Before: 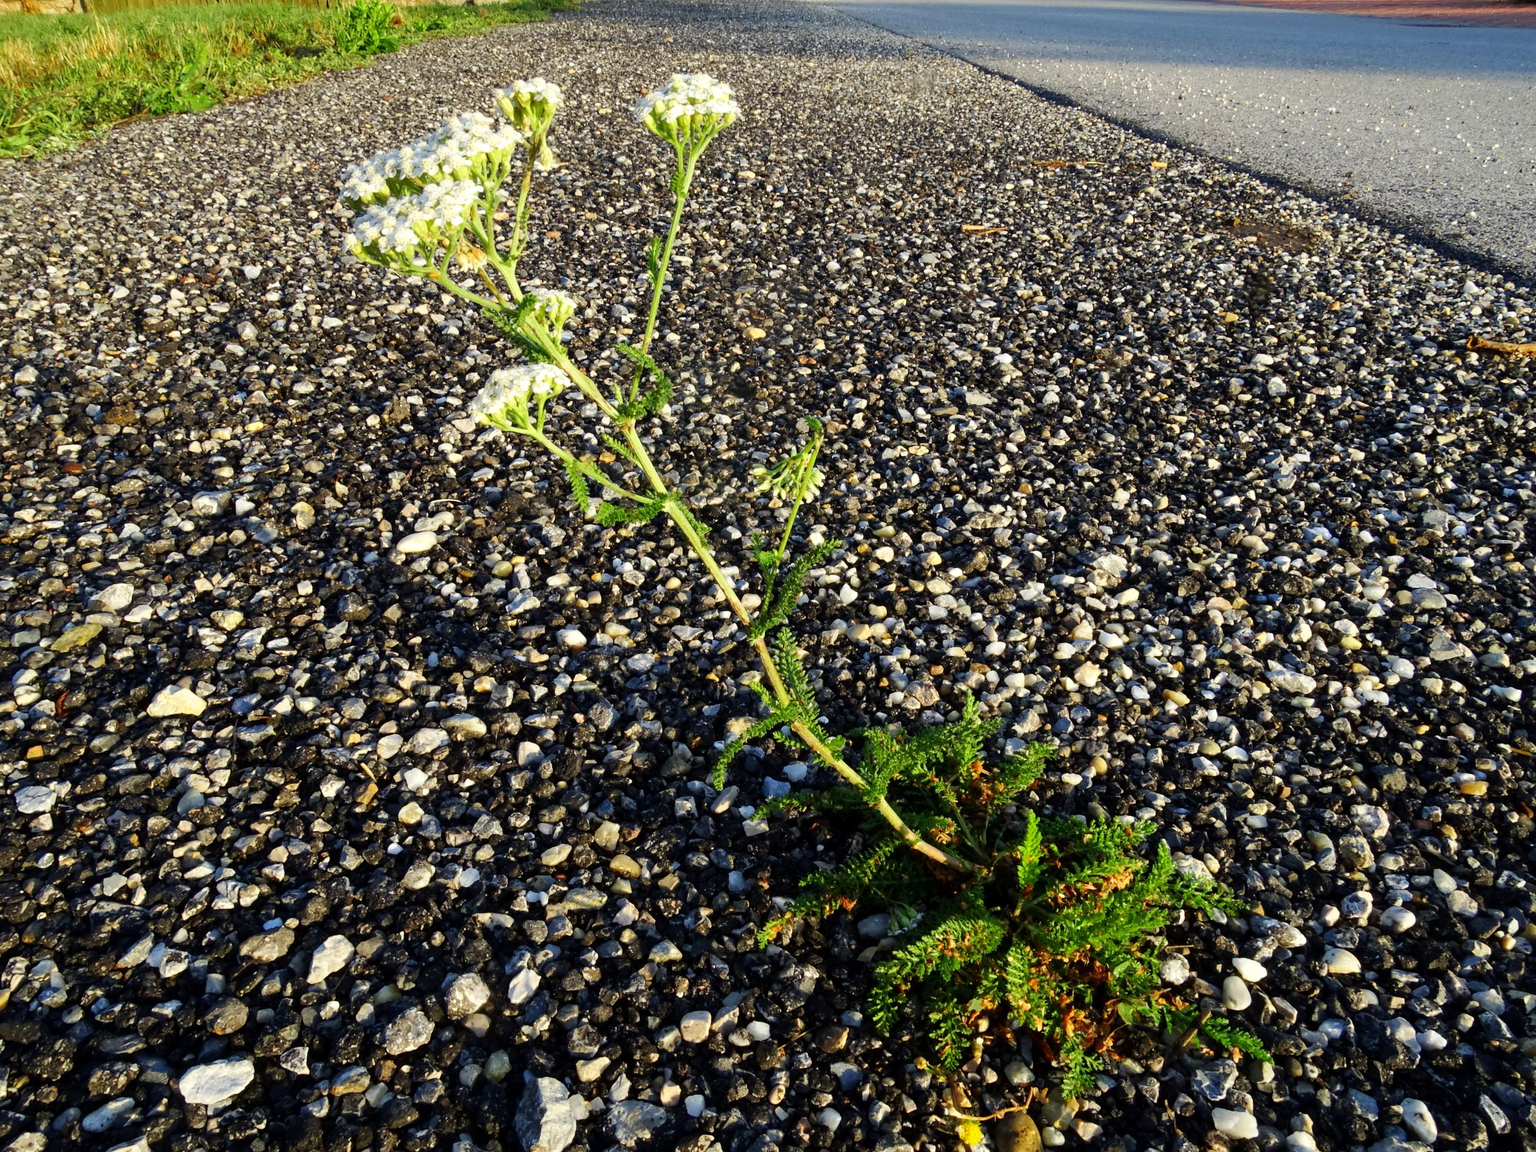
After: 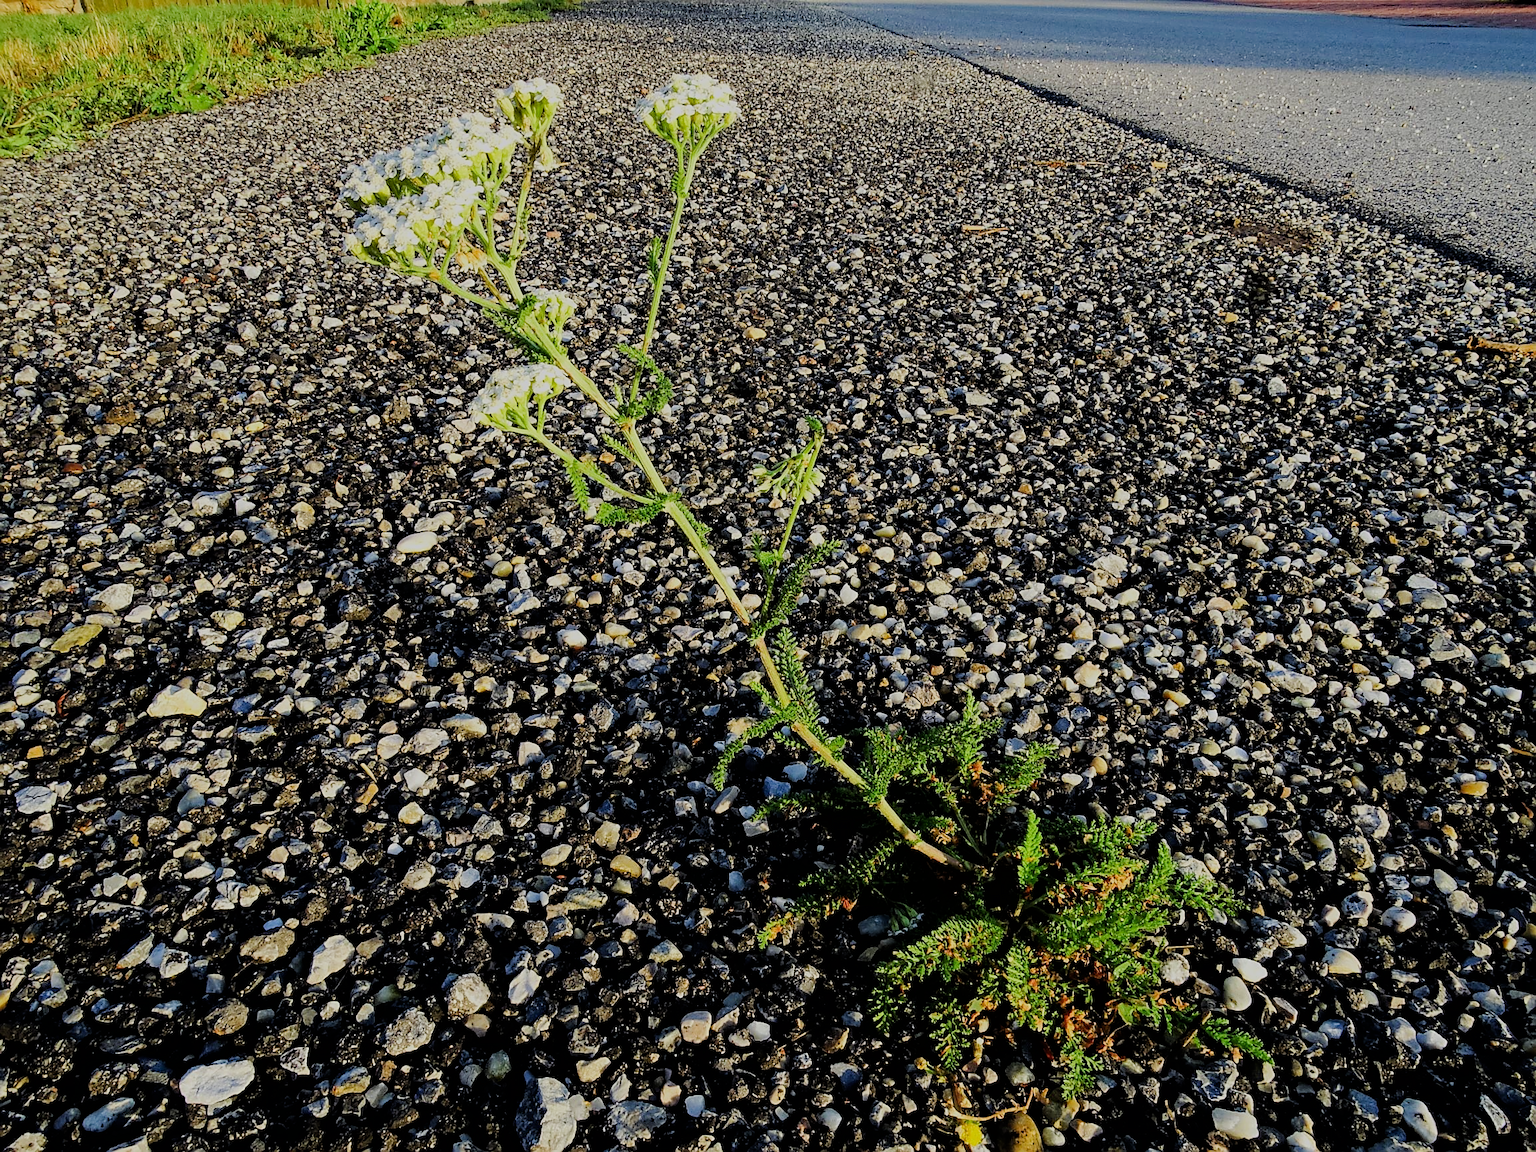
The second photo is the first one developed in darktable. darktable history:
filmic rgb: black relative exposure -6.11 EV, white relative exposure 6.97 EV, threshold 5.95 EV, hardness 2.24, enable highlight reconstruction true
sharpen: radius 1.397, amount 1.244, threshold 0.651
haze removal: strength 0.304, distance 0.245, compatibility mode true, adaptive false
